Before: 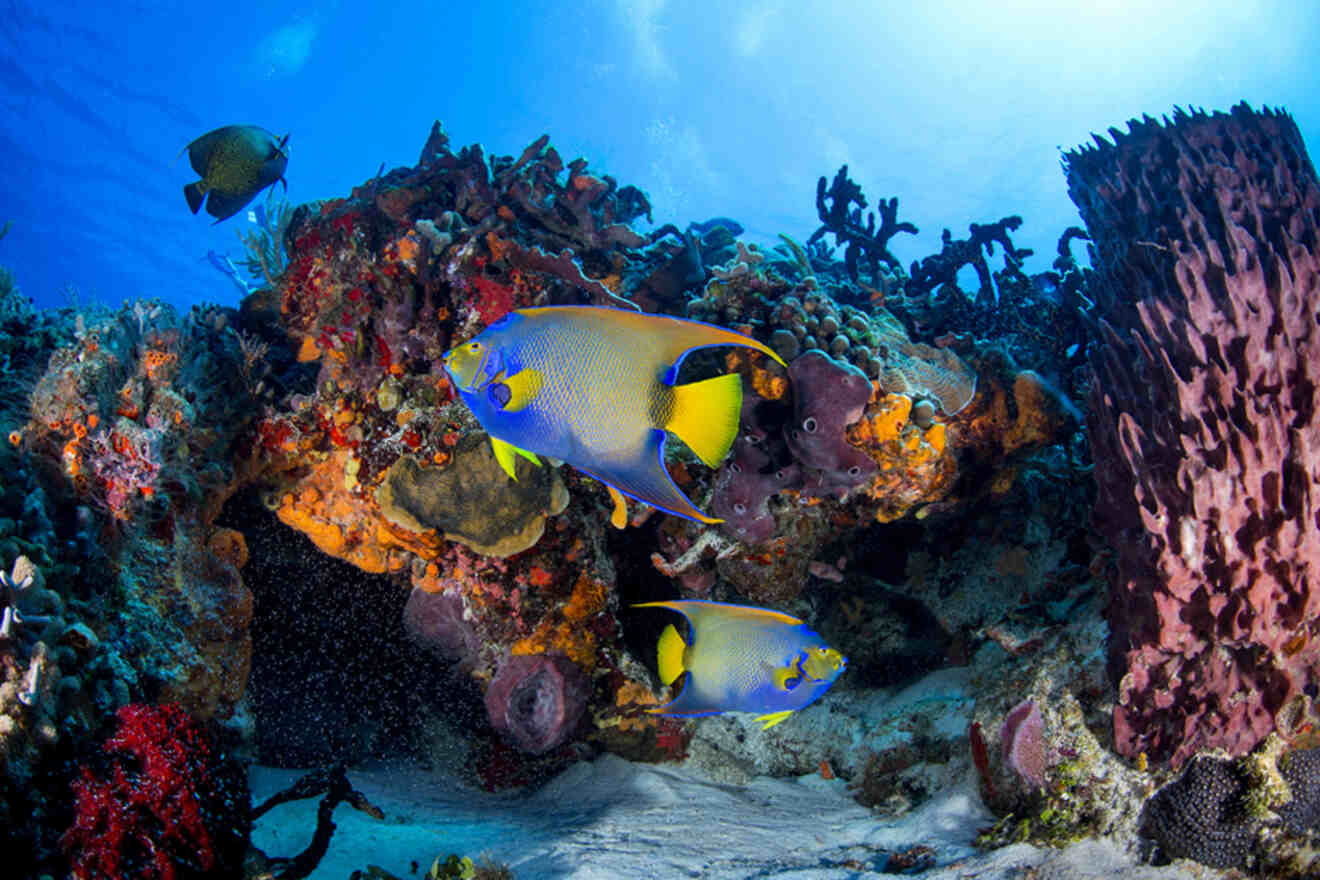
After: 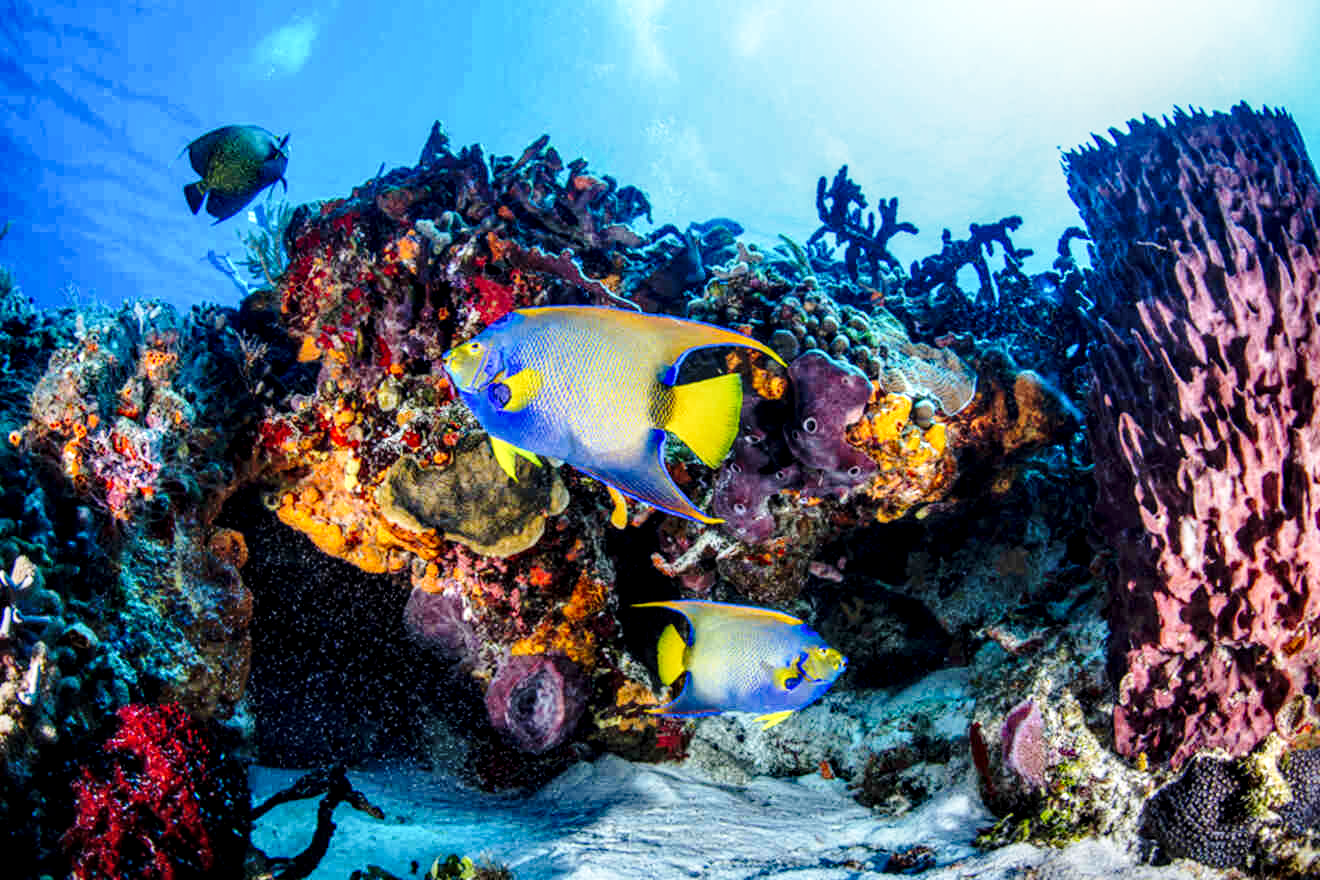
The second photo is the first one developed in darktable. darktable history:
local contrast: highlights 30%, detail 150%
base curve: curves: ch0 [(0, 0) (0.028, 0.03) (0.121, 0.232) (0.46, 0.748) (0.859, 0.968) (1, 1)], preserve colors none
